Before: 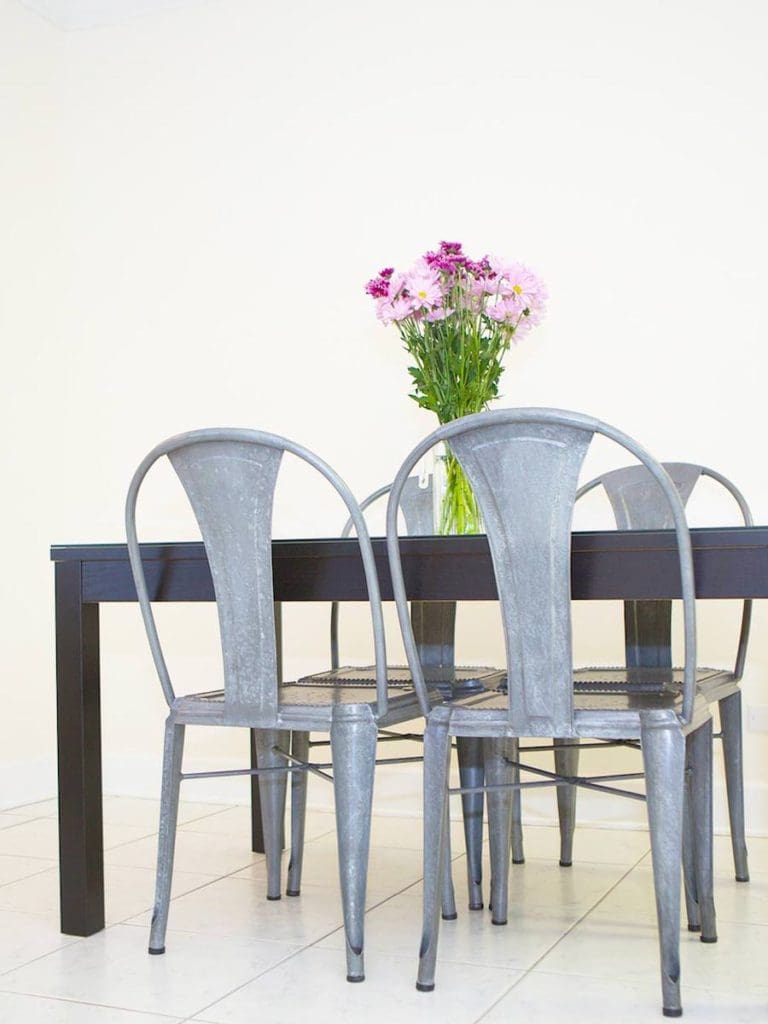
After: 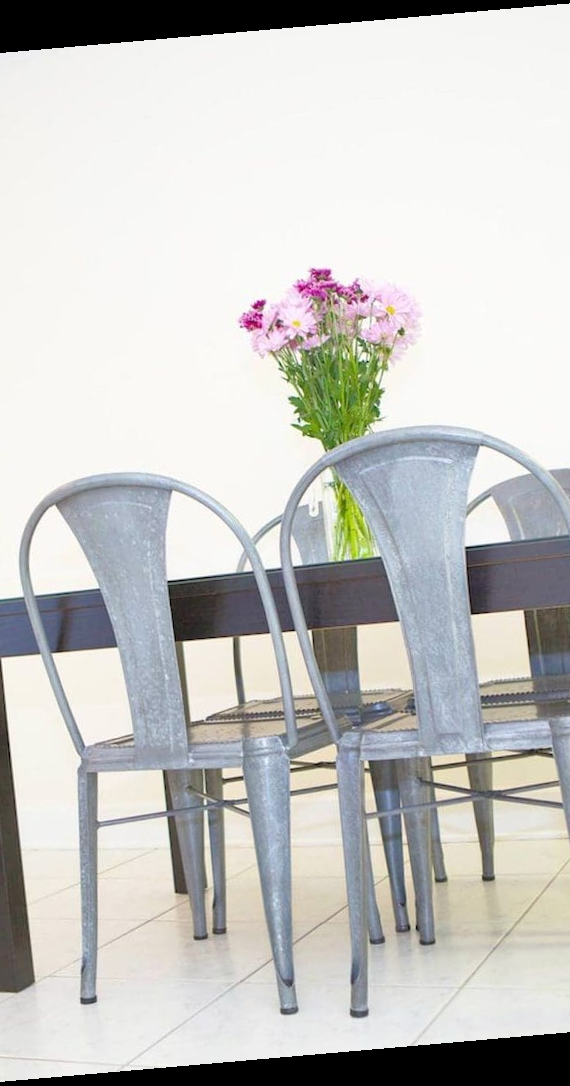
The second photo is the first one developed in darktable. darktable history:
tone equalizer: -8 EV 0.001 EV, -7 EV -0.004 EV, -6 EV 0.009 EV, -5 EV 0.032 EV, -4 EV 0.276 EV, -3 EV 0.644 EV, -2 EV 0.584 EV, -1 EV 0.187 EV, +0 EV 0.024 EV
rotate and perspective: rotation -4.98°, automatic cropping off
crop and rotate: left 17.732%, right 15.423%
